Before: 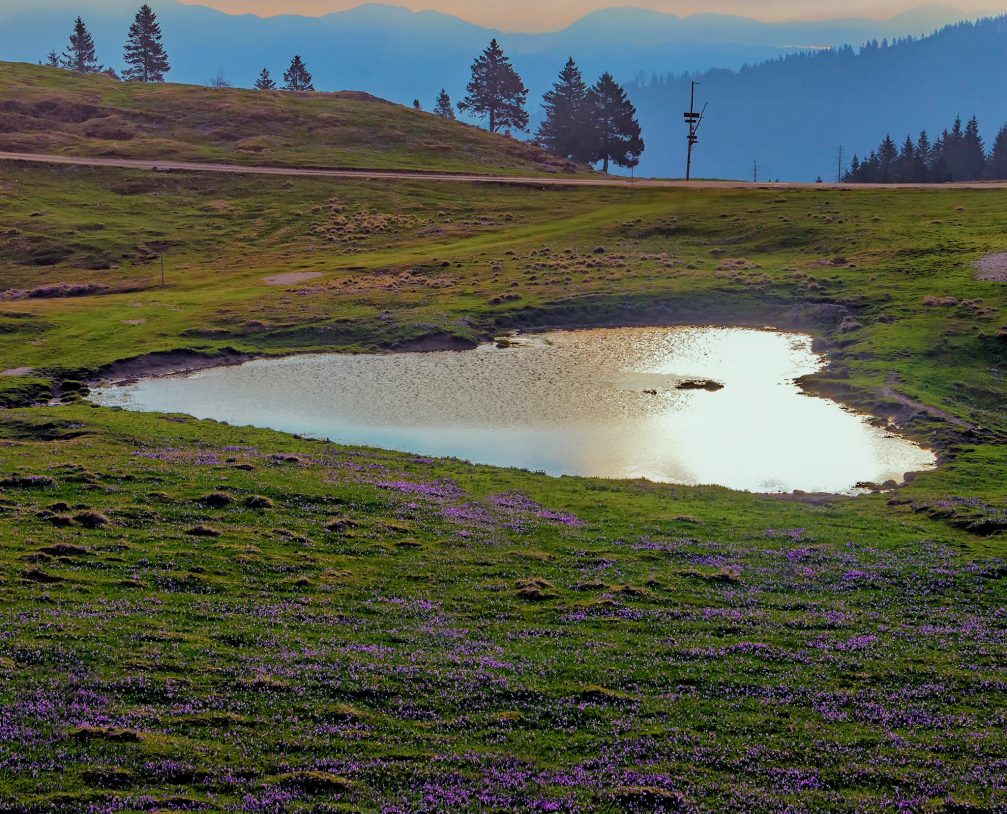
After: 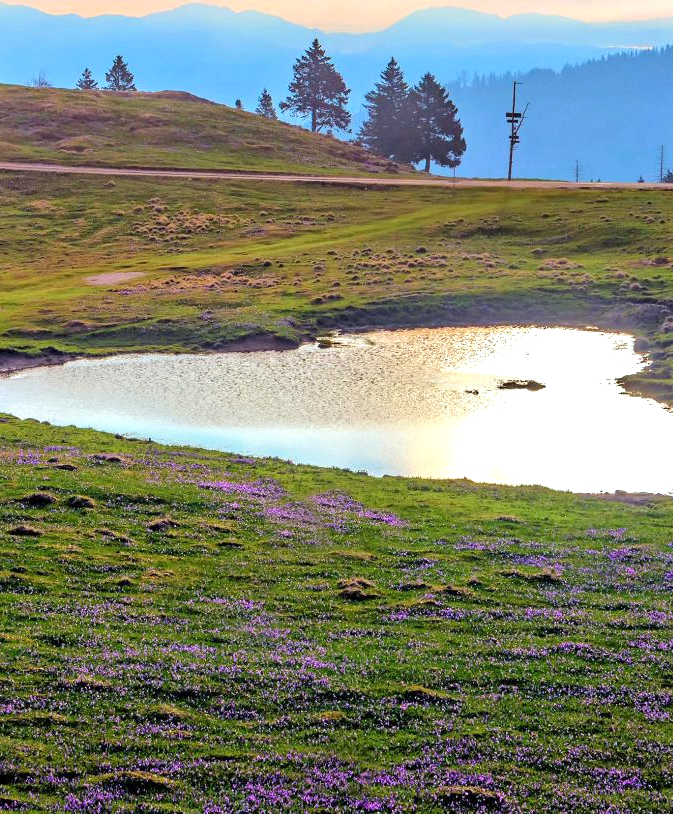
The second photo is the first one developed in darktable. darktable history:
crop and rotate: left 17.732%, right 15.423%
exposure: exposure 1.061 EV, compensate highlight preservation false
